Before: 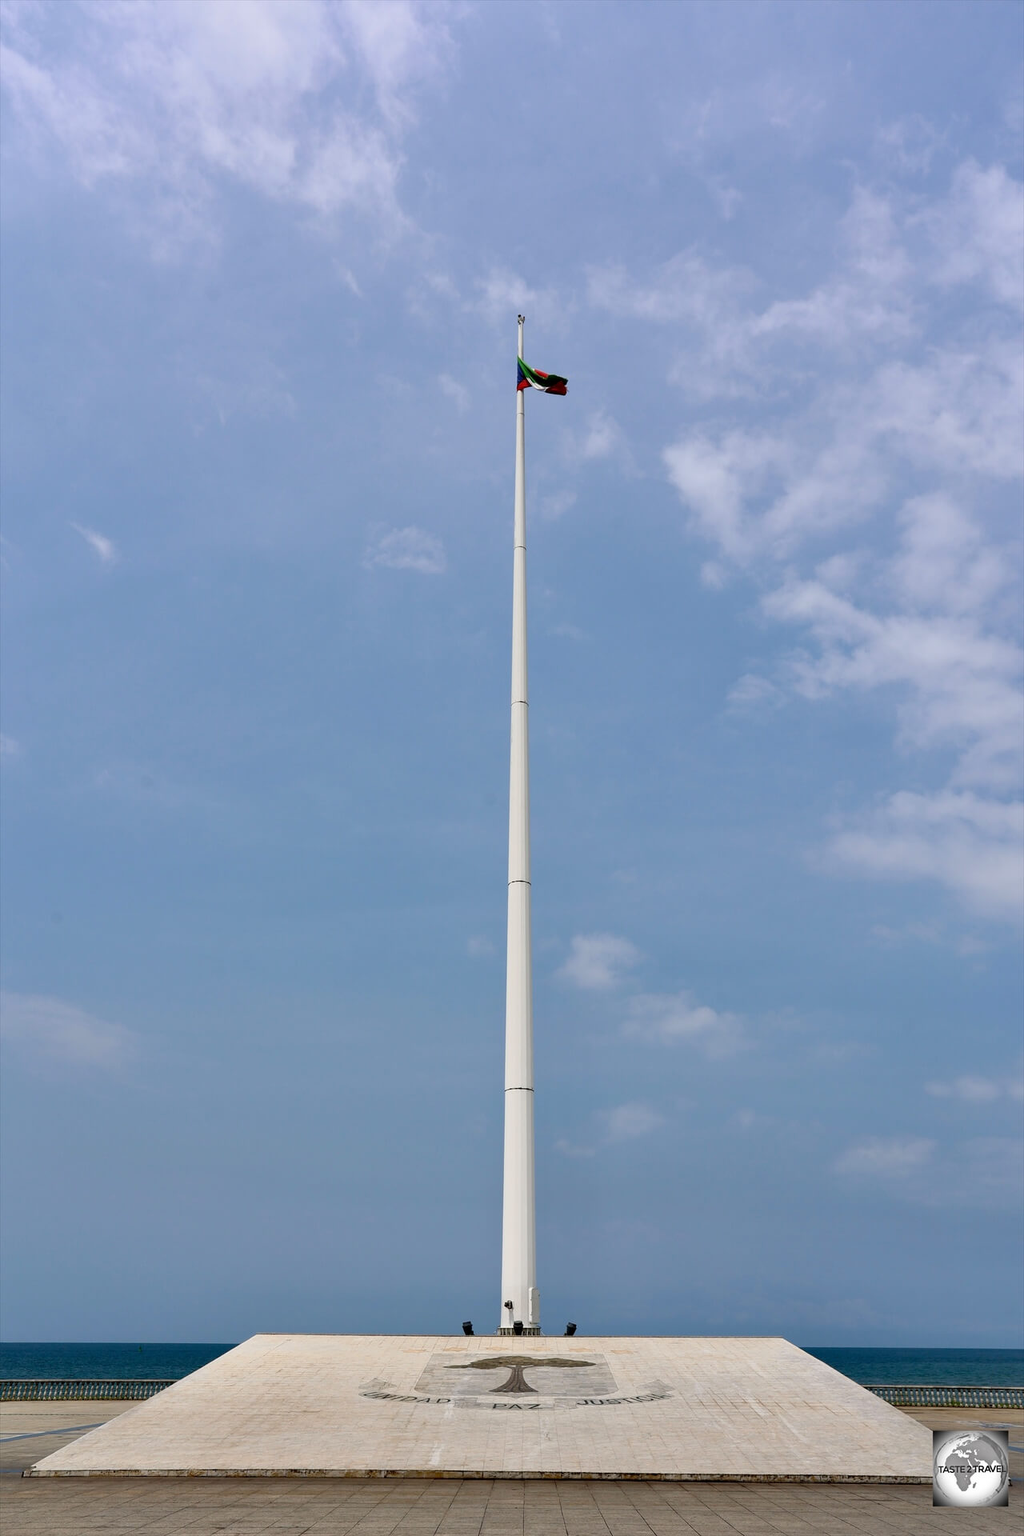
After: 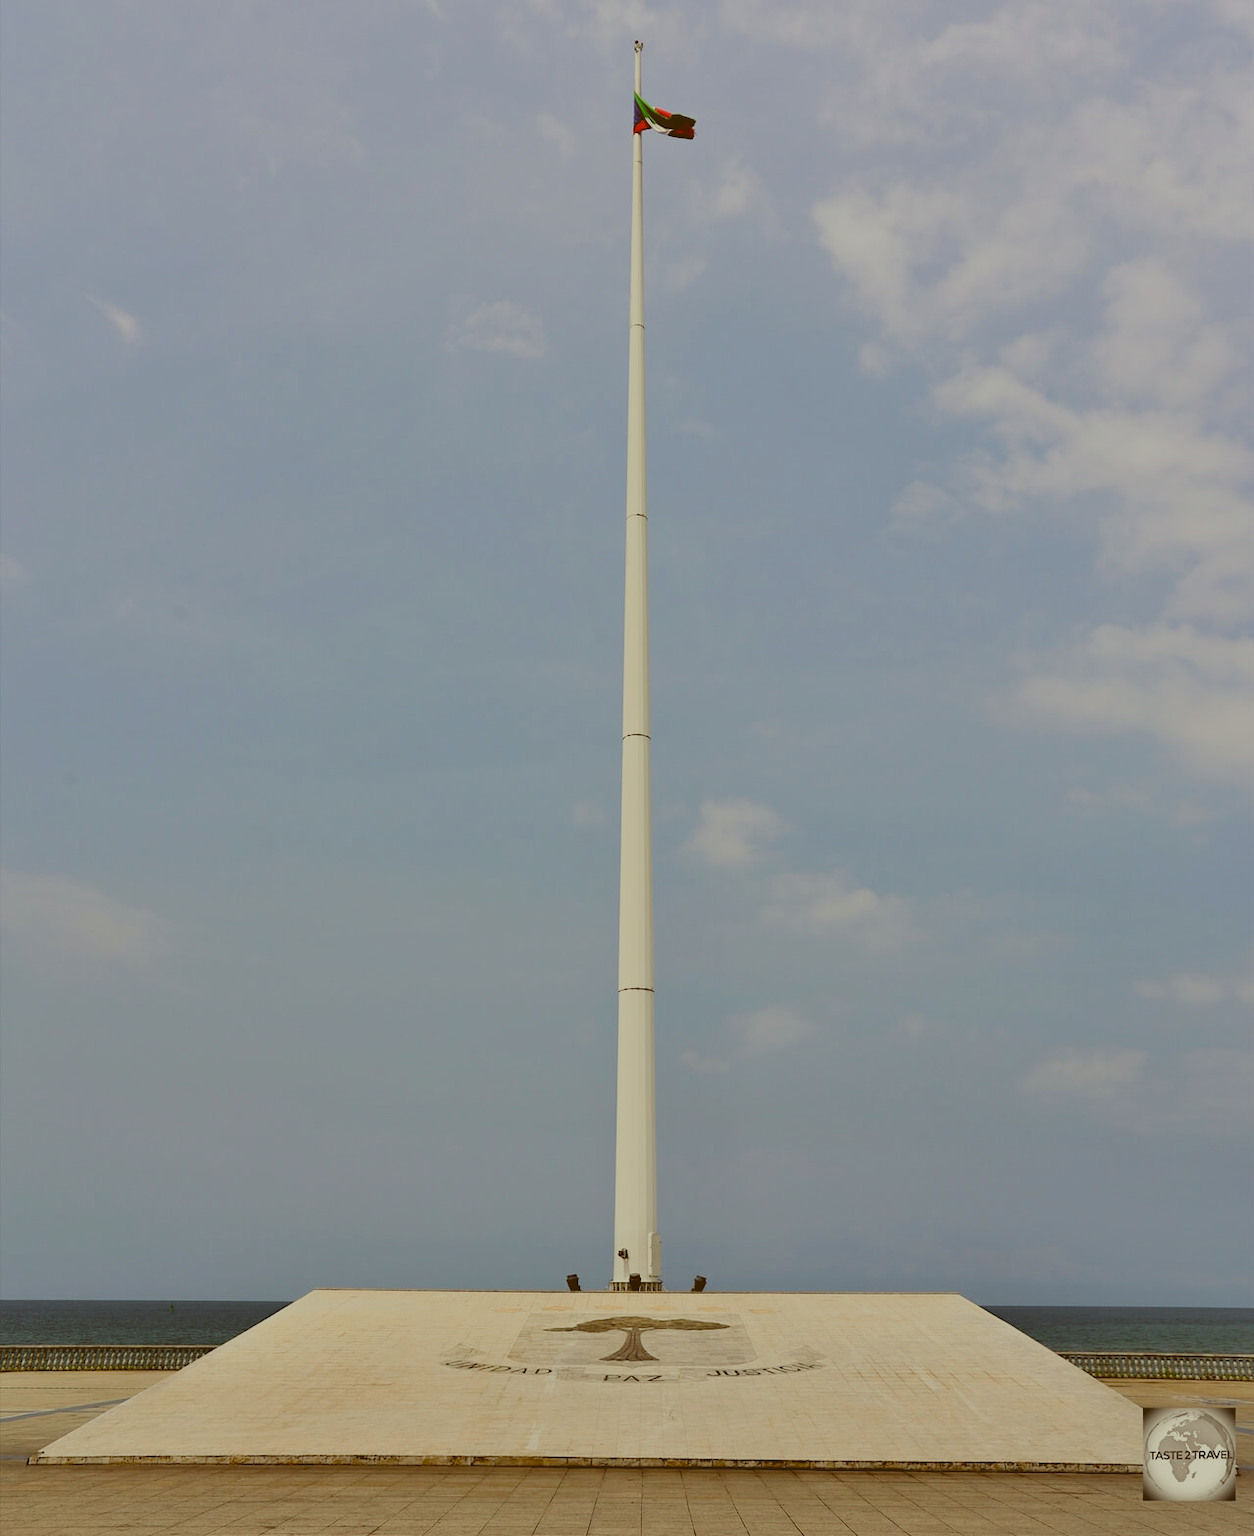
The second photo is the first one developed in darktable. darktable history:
color correction: highlights a* -6.18, highlights b* 9.52, shadows a* 10.68, shadows b* 23.14
crop and rotate: top 18.373%
local contrast: detail 70%
filmic rgb: middle gray luminance 29.05%, black relative exposure -10.24 EV, white relative exposure 5.48 EV, target black luminance 0%, hardness 3.93, latitude 2.17%, contrast 1.128, highlights saturation mix 5.65%, shadows ↔ highlights balance 15.05%
